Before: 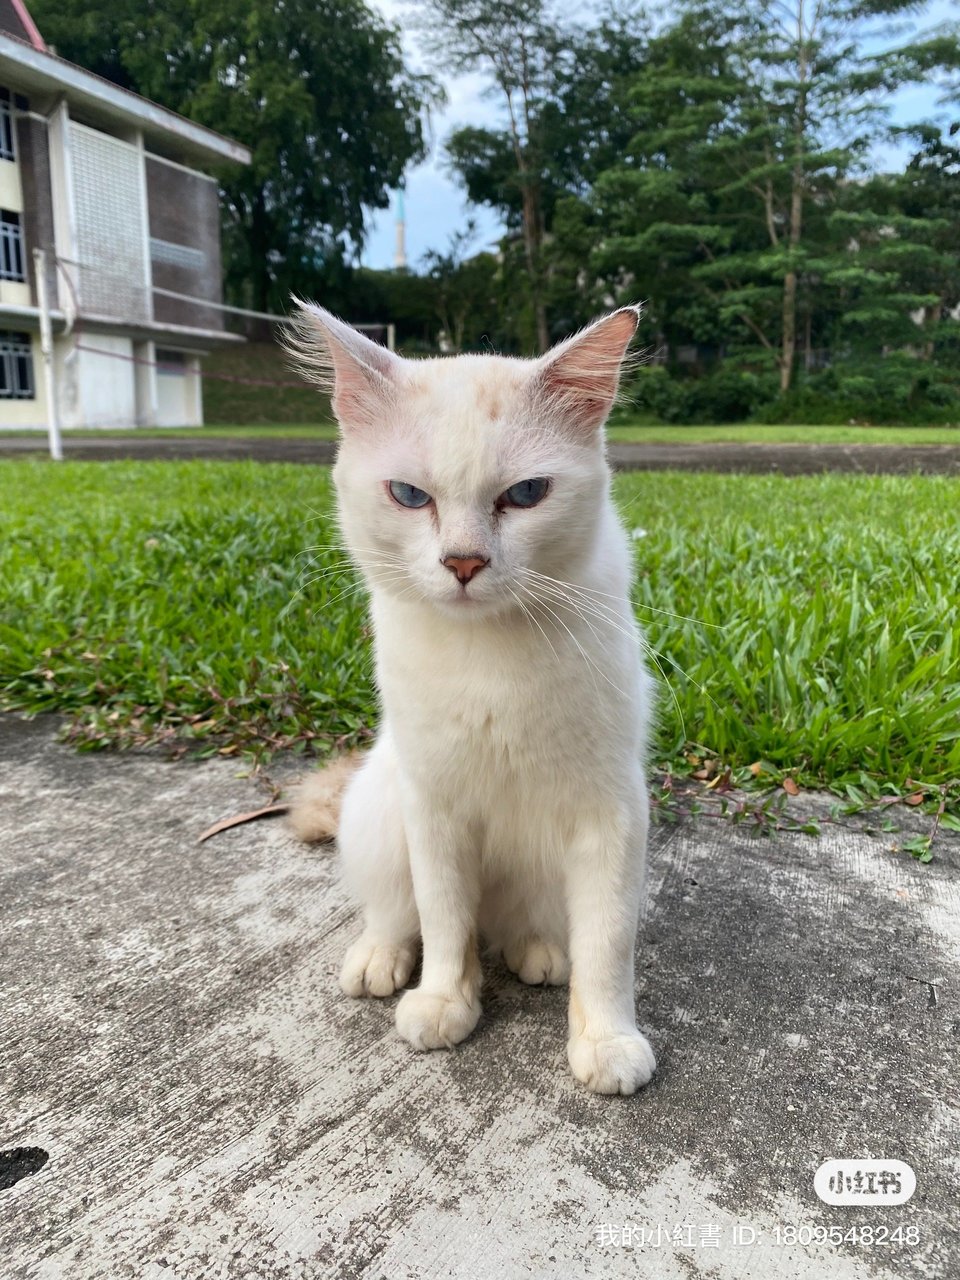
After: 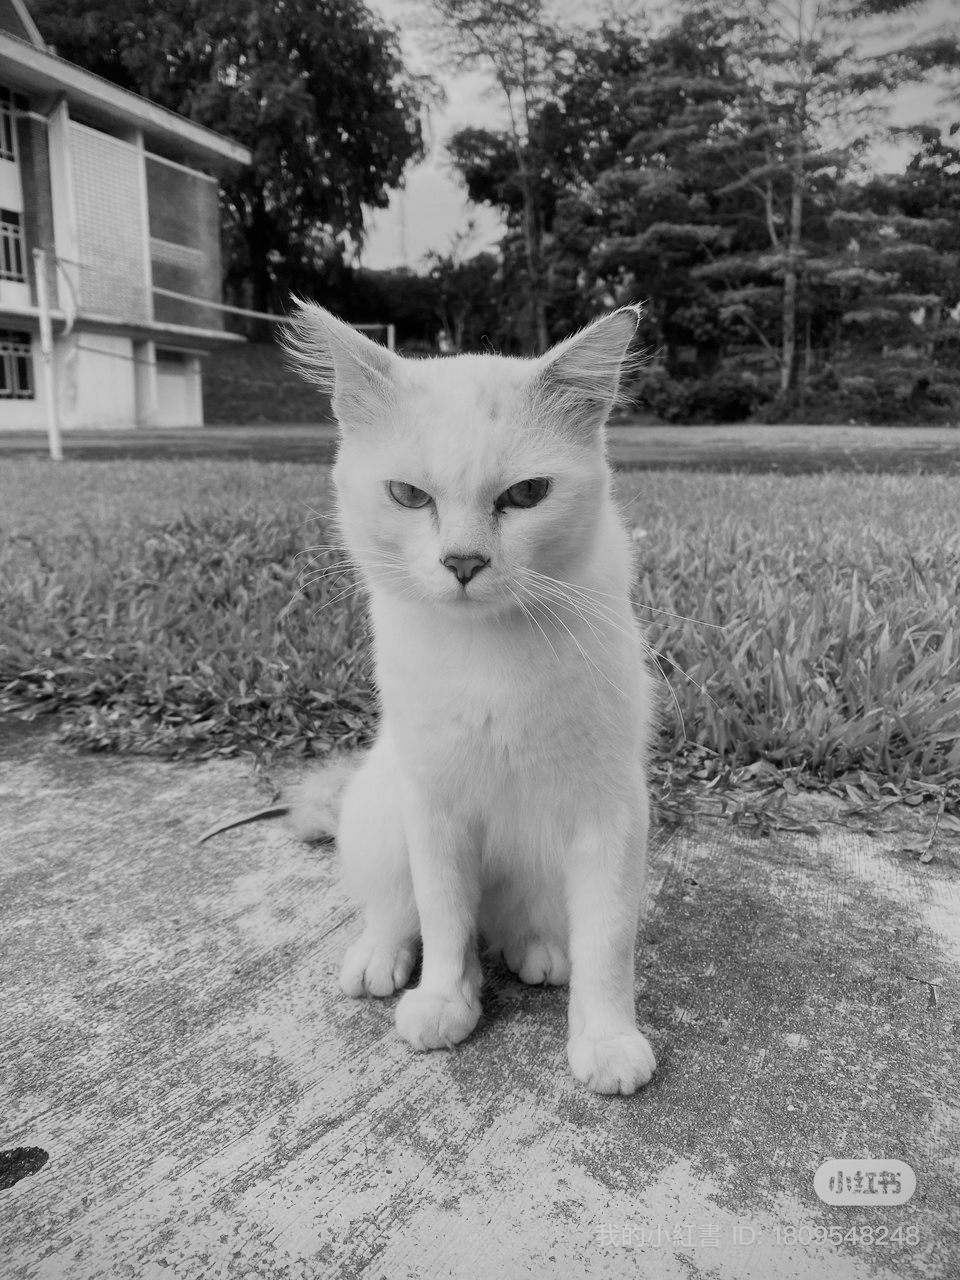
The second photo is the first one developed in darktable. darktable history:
vignetting: fall-off start 91.19%
filmic rgb: black relative exposure -7.65 EV, white relative exposure 4.56 EV, hardness 3.61
monochrome: a -4.13, b 5.16, size 1
haze removal: strength -0.09, distance 0.358, compatibility mode true, adaptive false
